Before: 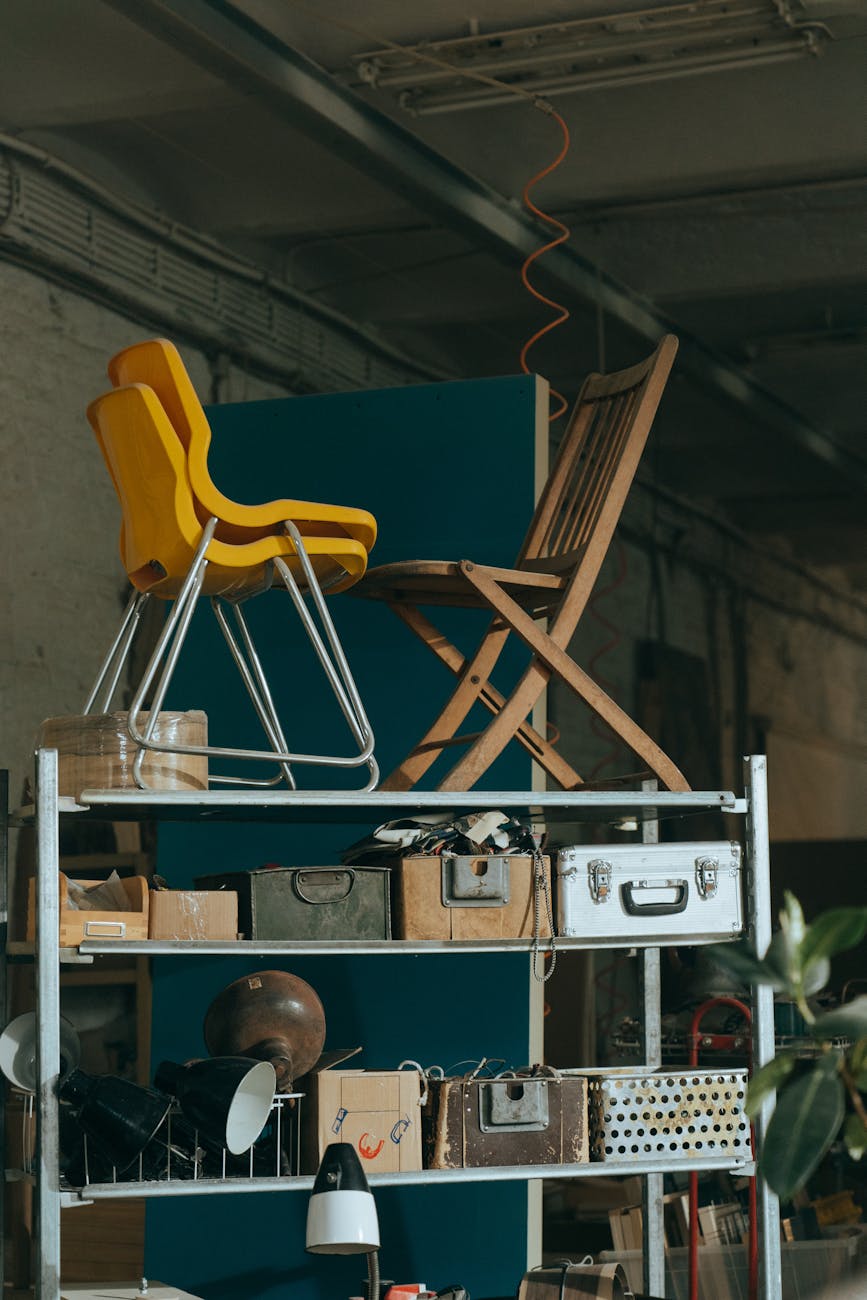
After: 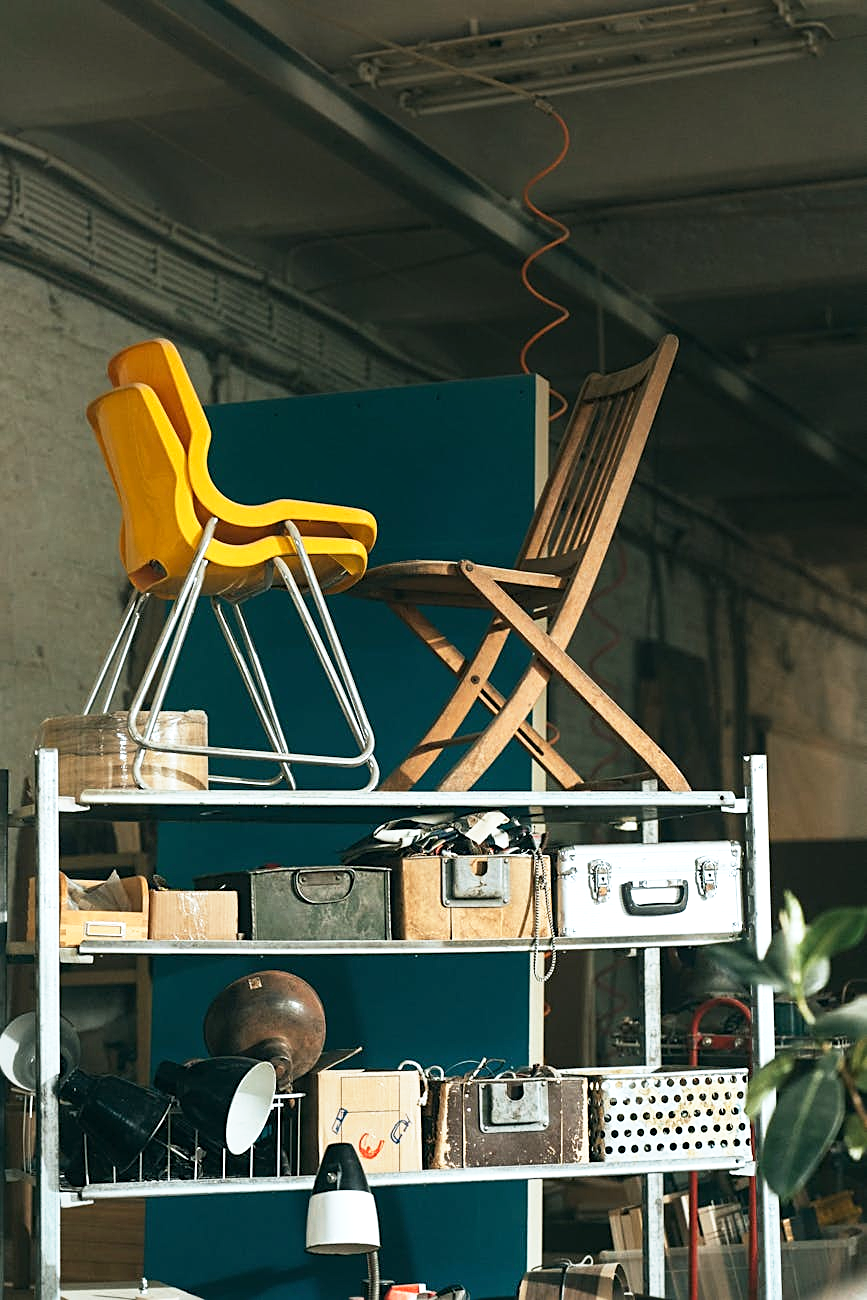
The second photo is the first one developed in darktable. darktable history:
tone equalizer: -8 EV -0.761 EV, -7 EV -0.729 EV, -6 EV -0.571 EV, -5 EV -0.394 EV, -3 EV 0.378 EV, -2 EV 0.6 EV, -1 EV 0.675 EV, +0 EV 0.747 EV, smoothing diameter 24.95%, edges refinement/feathering 14.95, preserve details guided filter
base curve: curves: ch0 [(0, 0) (0.579, 0.807) (1, 1)], preserve colors none
sharpen: on, module defaults
